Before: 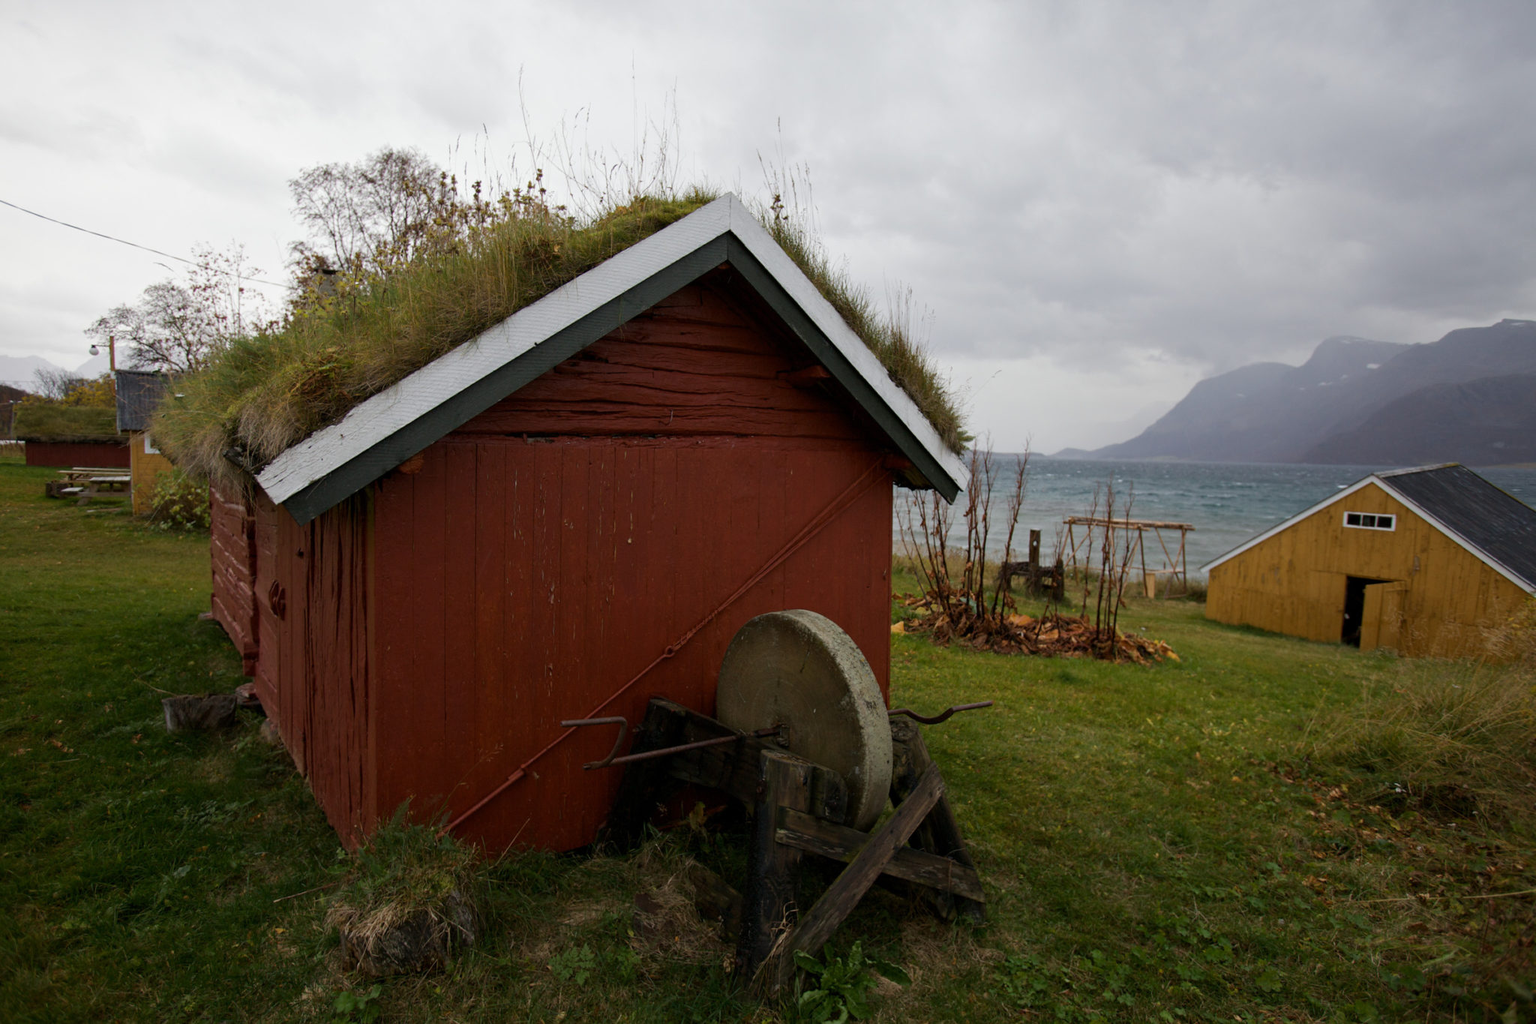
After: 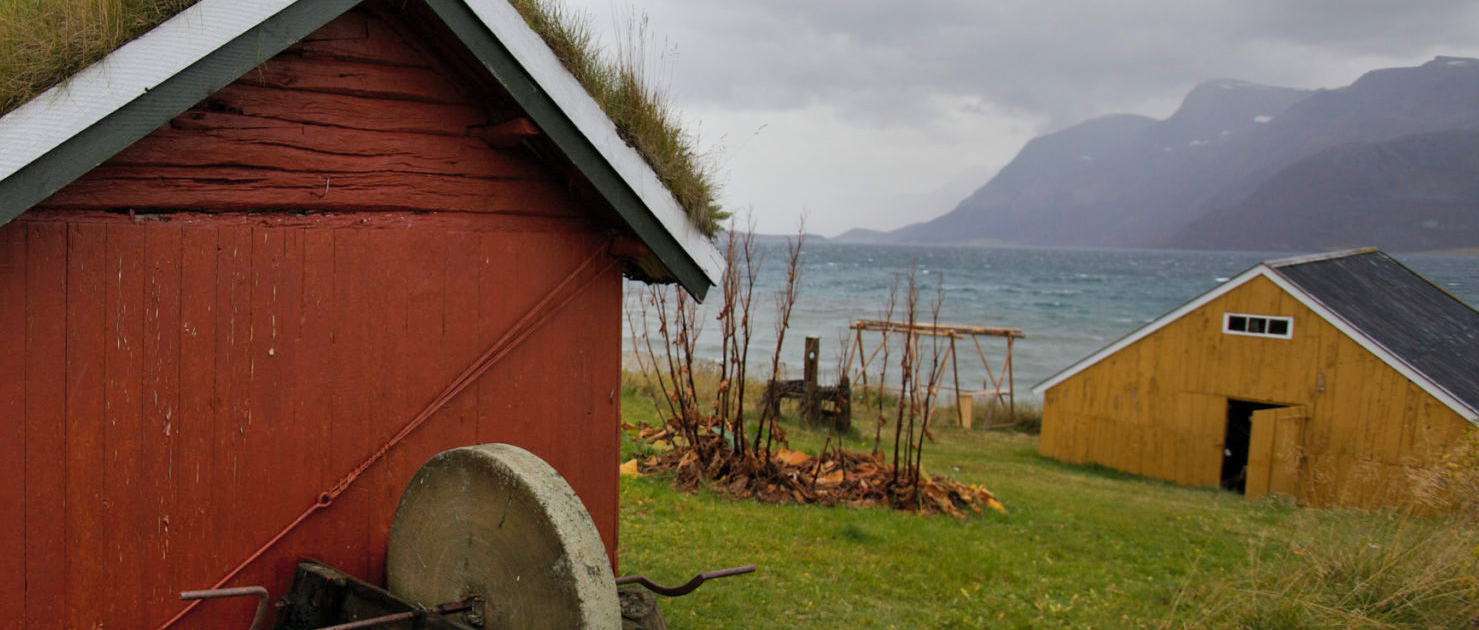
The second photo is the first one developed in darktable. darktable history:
crop and rotate: left 27.77%, top 27.072%, bottom 26.754%
contrast brightness saturation: brightness 0.09, saturation 0.194
shadows and highlights: low approximation 0.01, soften with gaussian
